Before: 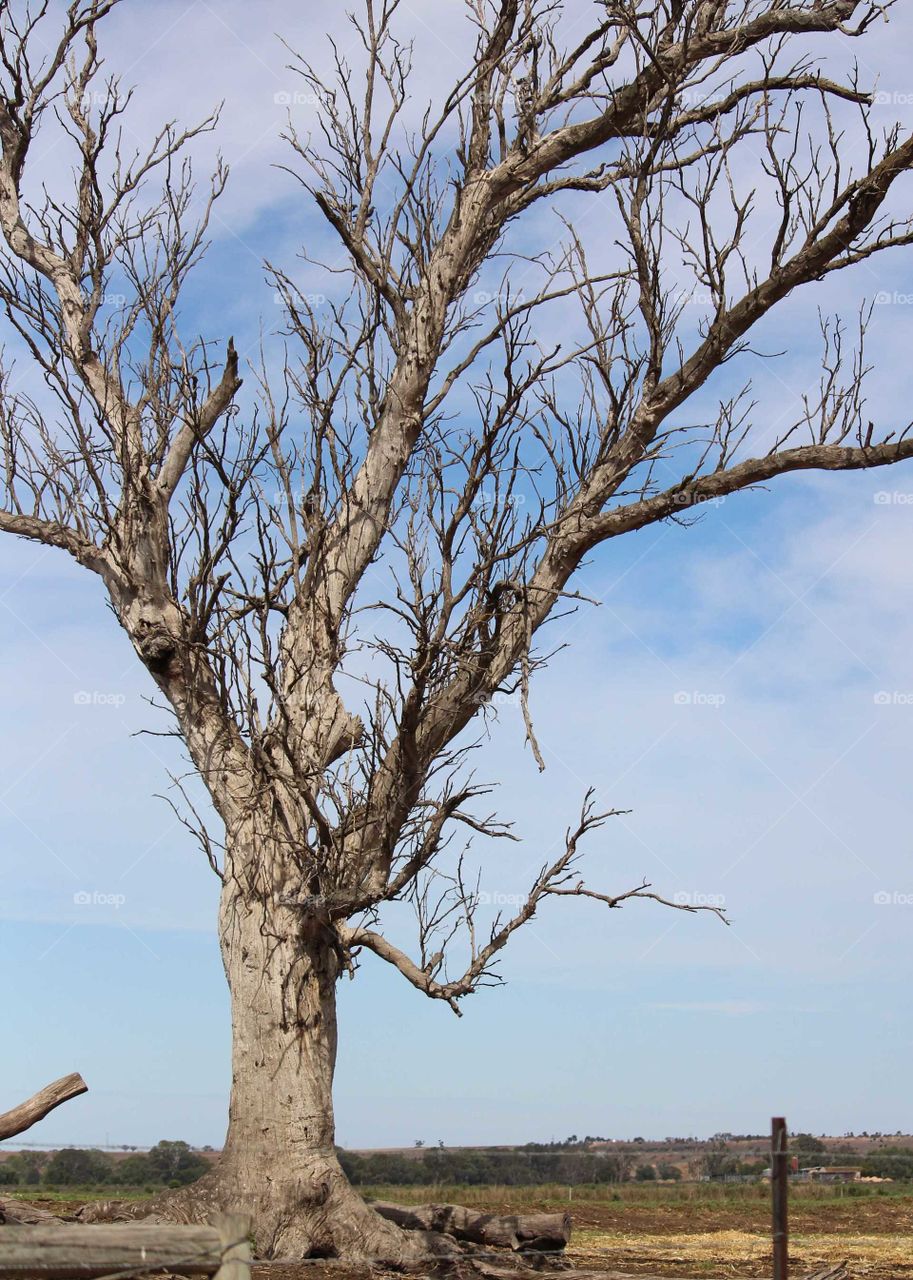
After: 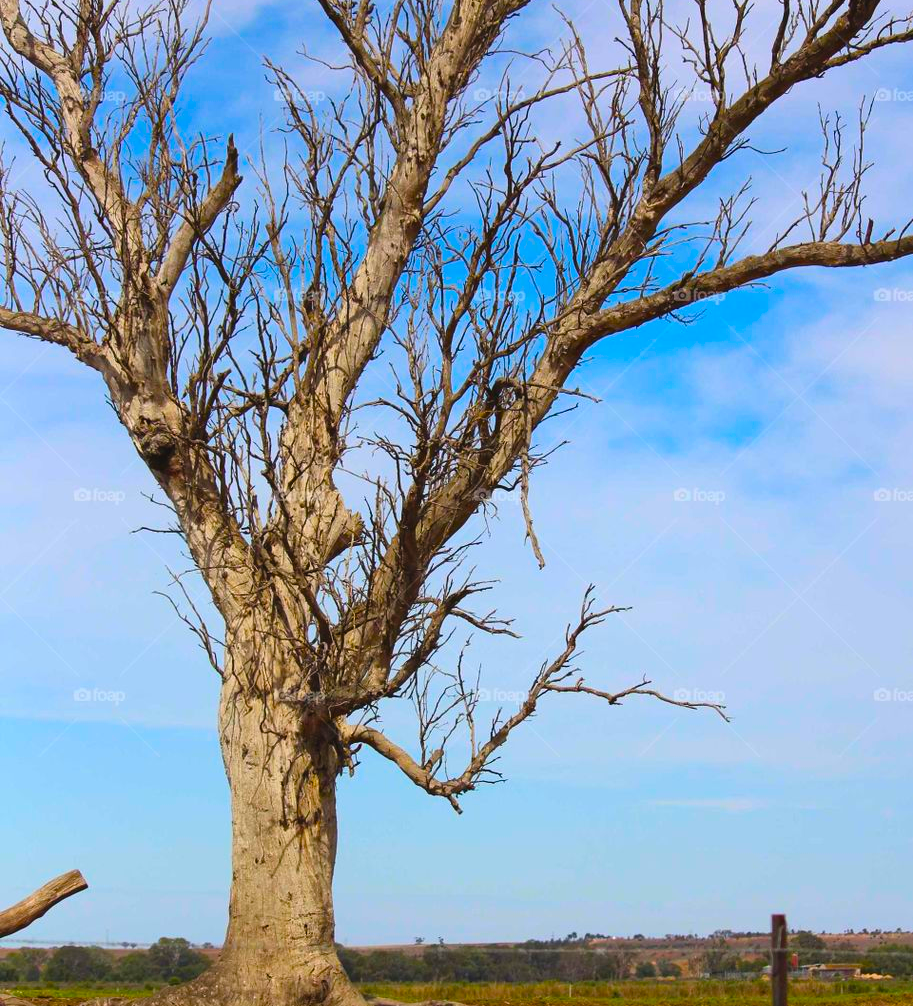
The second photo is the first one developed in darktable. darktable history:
crop and rotate: top 15.903%, bottom 5.502%
color balance rgb: global offset › luminance 0.47%, global offset › hue 169.54°, linear chroma grading › global chroma 49.736%, perceptual saturation grading › global saturation 31.23%
